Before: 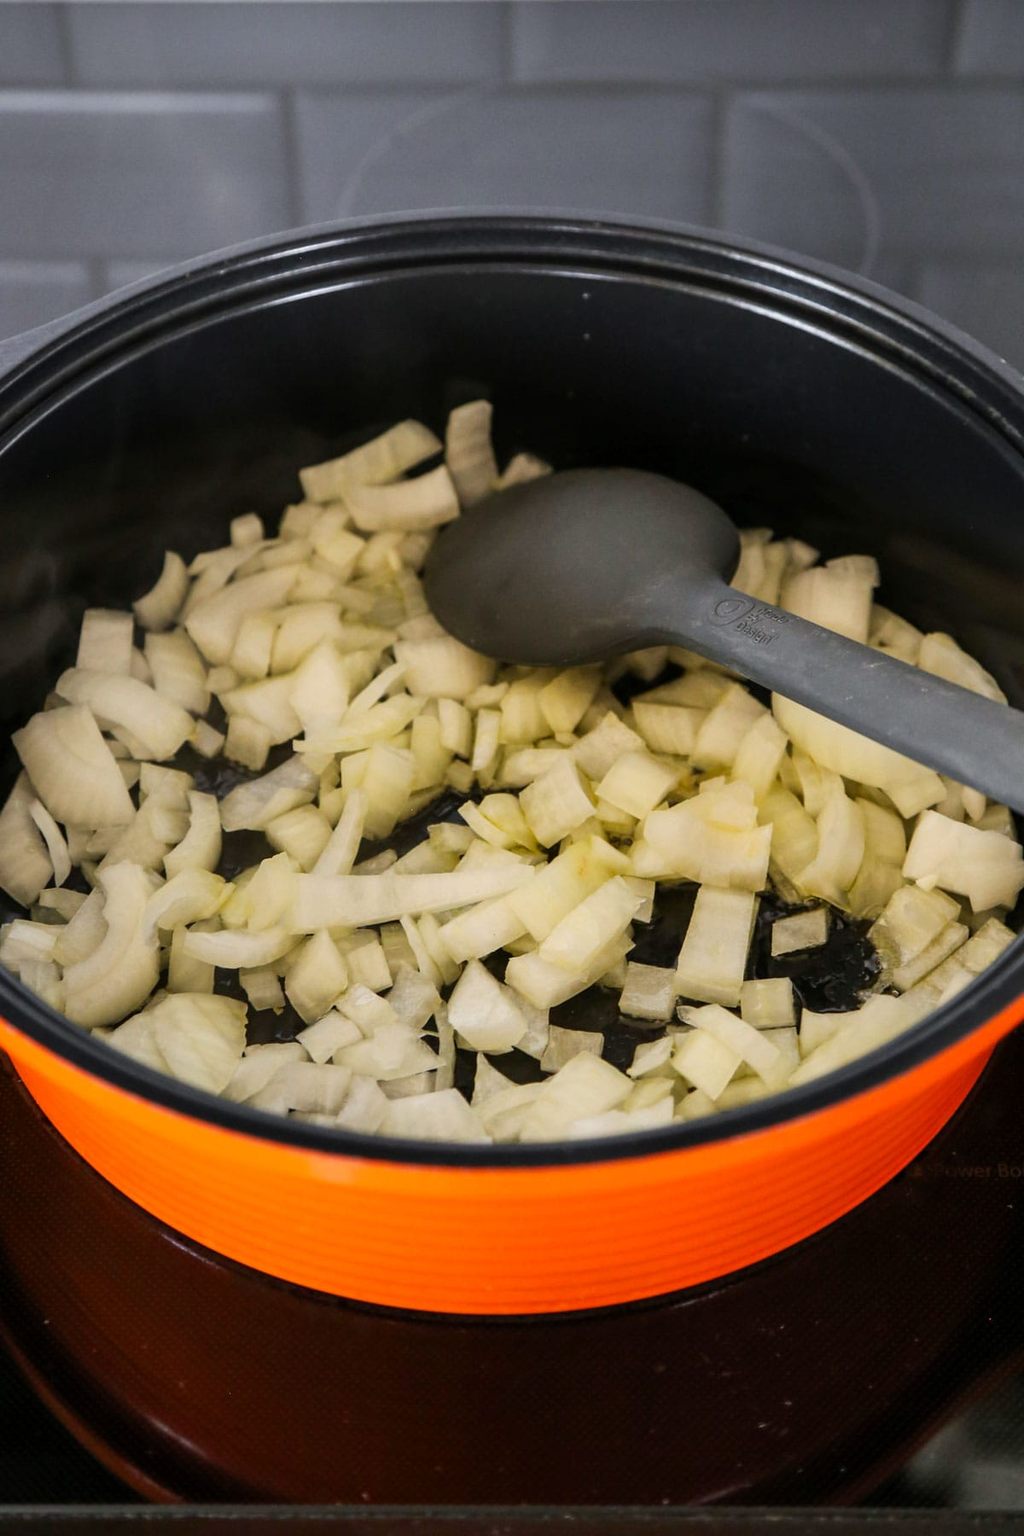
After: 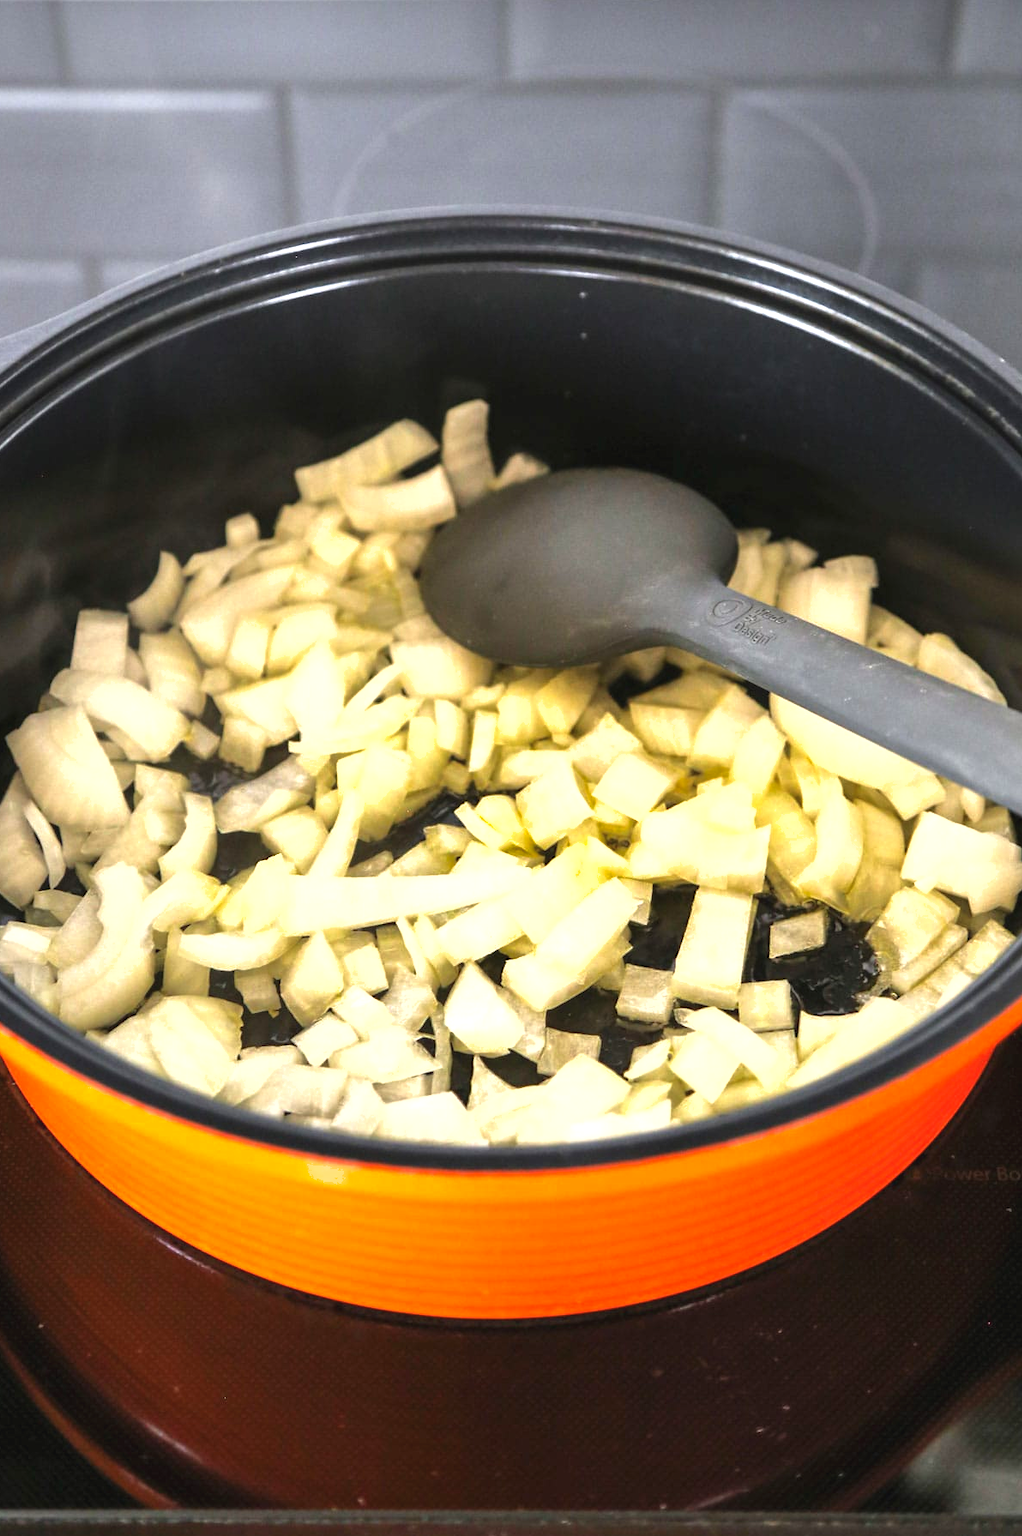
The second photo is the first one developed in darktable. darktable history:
exposure: black level correction -0.002, exposure 1.115 EV, compensate highlight preservation false
shadows and highlights: shadows 10, white point adjustment 1, highlights -40
crop and rotate: left 0.614%, top 0.179%, bottom 0.309%
